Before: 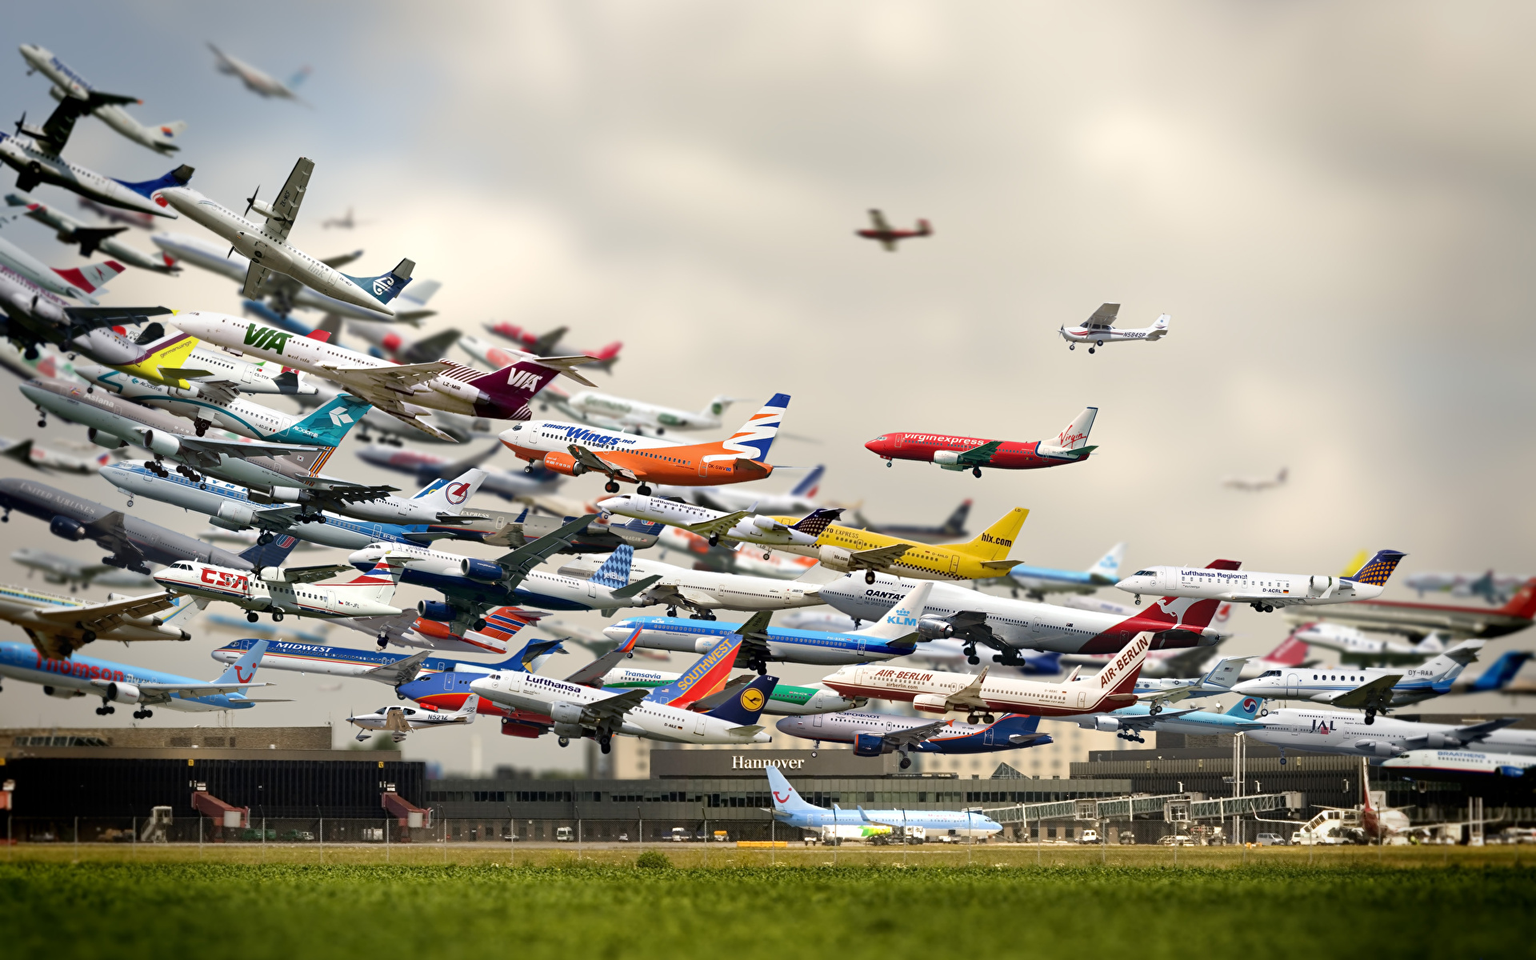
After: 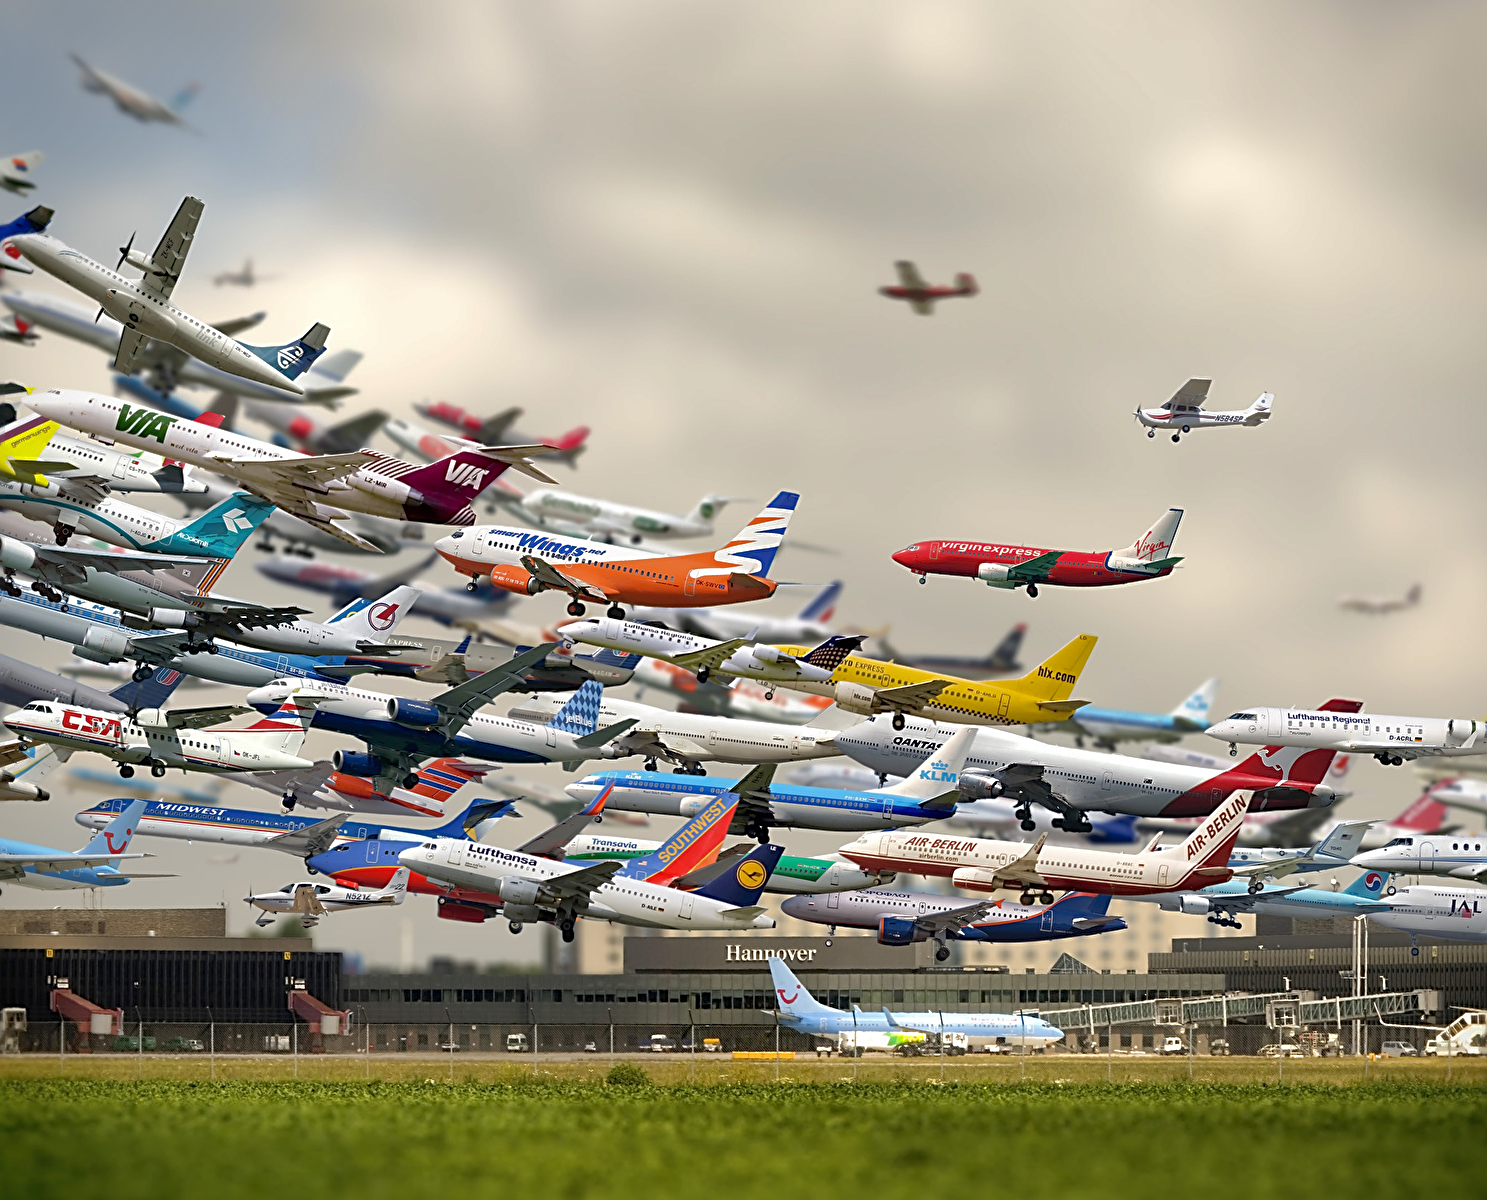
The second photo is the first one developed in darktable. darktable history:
sharpen: on, module defaults
crop: left 9.88%, right 12.664%
shadows and highlights: on, module defaults
